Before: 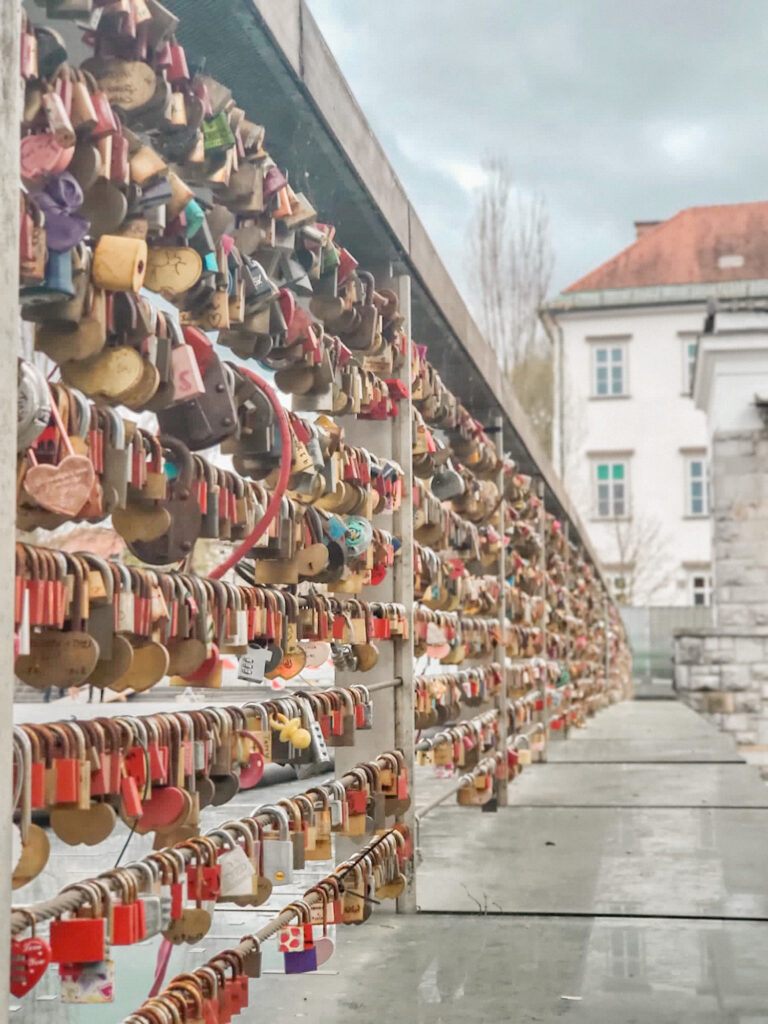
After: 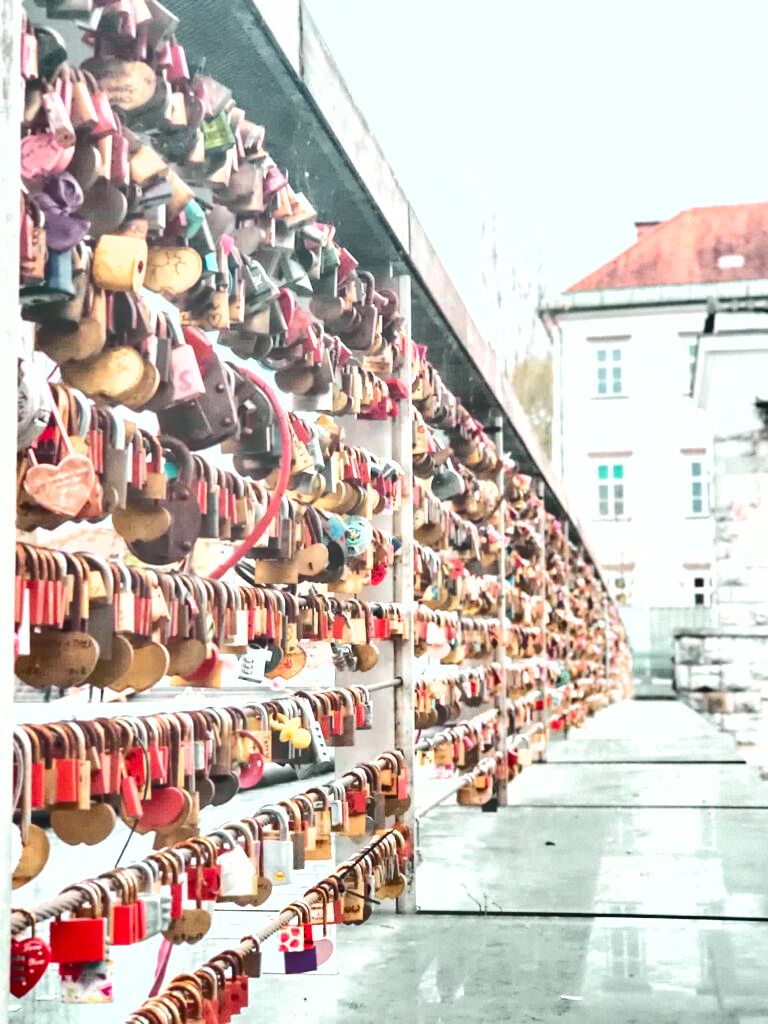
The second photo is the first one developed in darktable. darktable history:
shadows and highlights: low approximation 0.01, soften with gaussian
exposure: black level correction 0, exposure 1.2 EV, compensate exposure bias true, compensate highlight preservation false
tone equalizer: on, module defaults
tone curve: curves: ch0 [(0, 0) (0.822, 0.825) (0.994, 0.955)]; ch1 [(0, 0) (0.226, 0.261) (0.383, 0.397) (0.46, 0.46) (0.498, 0.479) (0.524, 0.523) (0.578, 0.575) (1, 1)]; ch2 [(0, 0) (0.438, 0.456) (0.5, 0.498) (0.547, 0.515) (0.597, 0.58) (0.629, 0.603) (1, 1)], color space Lab, independent channels, preserve colors none
